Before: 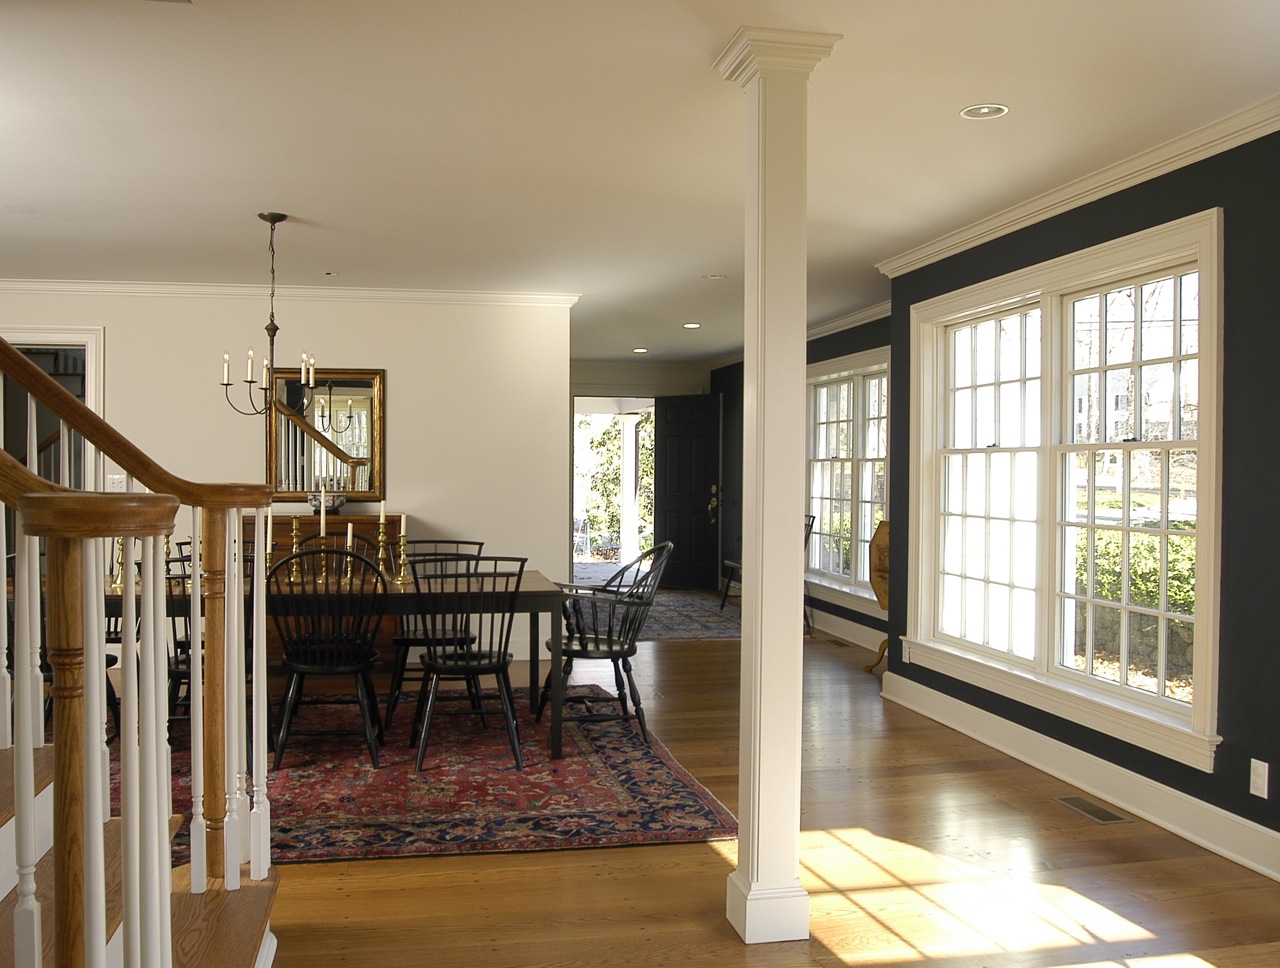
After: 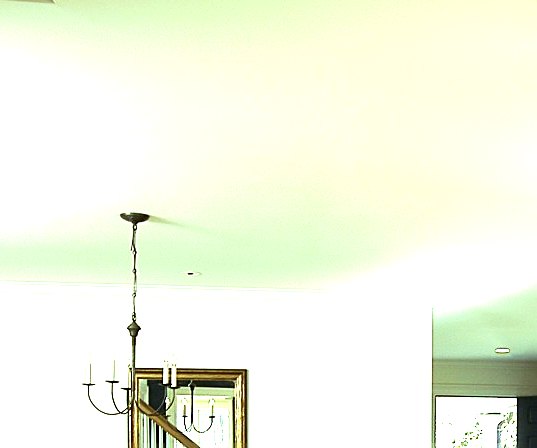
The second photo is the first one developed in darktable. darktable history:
sharpen: on, module defaults
color balance: mode lift, gamma, gain (sRGB), lift [0.997, 0.979, 1.021, 1.011], gamma [1, 1.084, 0.916, 0.998], gain [1, 0.87, 1.13, 1.101], contrast 4.55%, contrast fulcrum 38.24%, output saturation 104.09%
exposure: black level correction 0, exposure 1.2 EV, compensate highlight preservation false
tone equalizer: -8 EV -0.417 EV, -7 EV -0.389 EV, -6 EV -0.333 EV, -5 EV -0.222 EV, -3 EV 0.222 EV, -2 EV 0.333 EV, -1 EV 0.389 EV, +0 EV 0.417 EV, edges refinement/feathering 500, mask exposure compensation -1.57 EV, preserve details no
velvia: on, module defaults
crop and rotate: left 10.817%, top 0.062%, right 47.194%, bottom 53.626%
